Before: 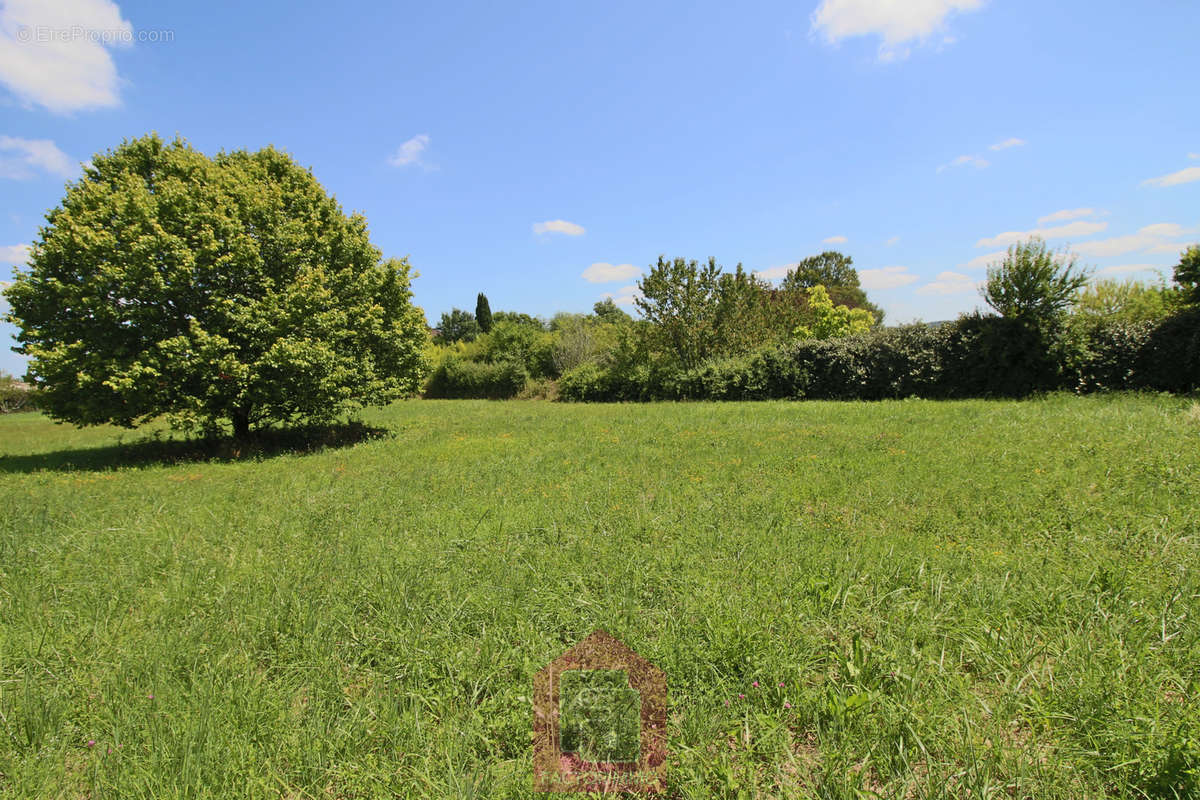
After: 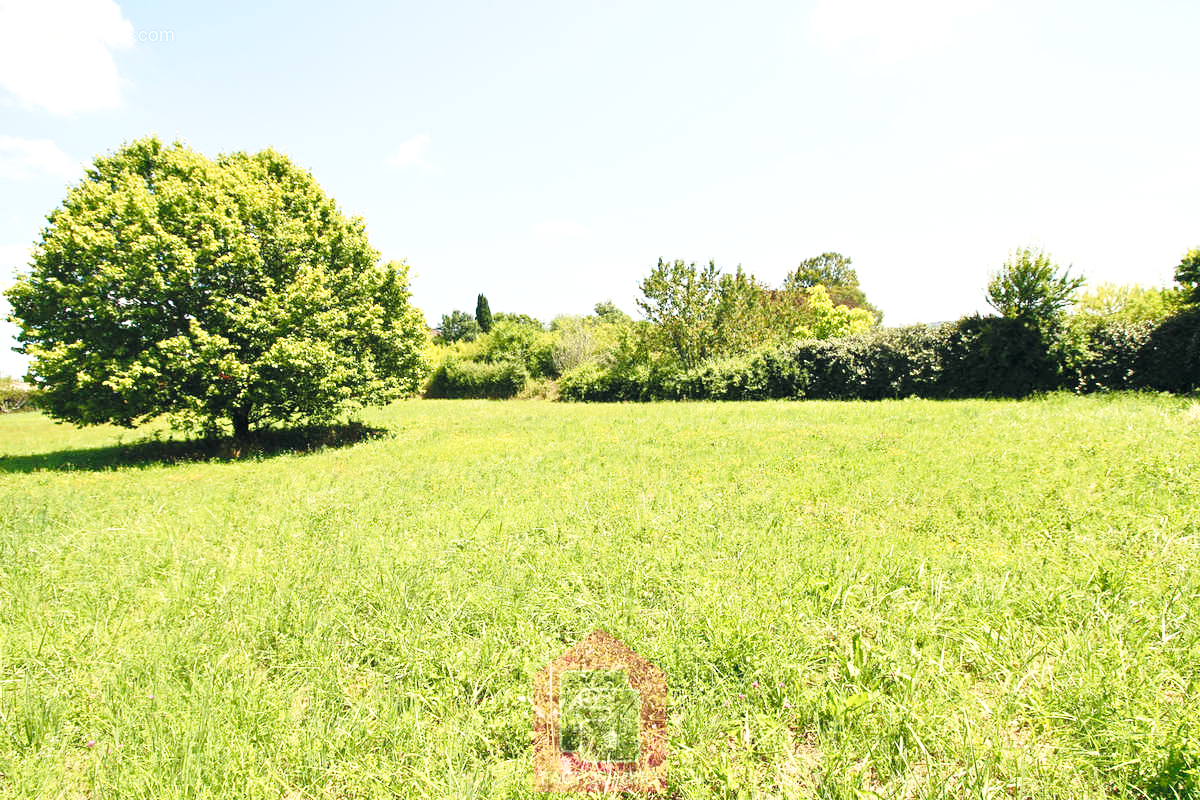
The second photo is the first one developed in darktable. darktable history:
base curve: curves: ch0 [(0, 0) (0.028, 0.03) (0.121, 0.232) (0.46, 0.748) (0.859, 0.968) (1, 1)], preserve colors none
color correction: highlights a* 0.497, highlights b* 2.7, shadows a* -1.31, shadows b* -4.26
exposure: black level correction 0, exposure 0.948 EV, compensate highlight preservation false
